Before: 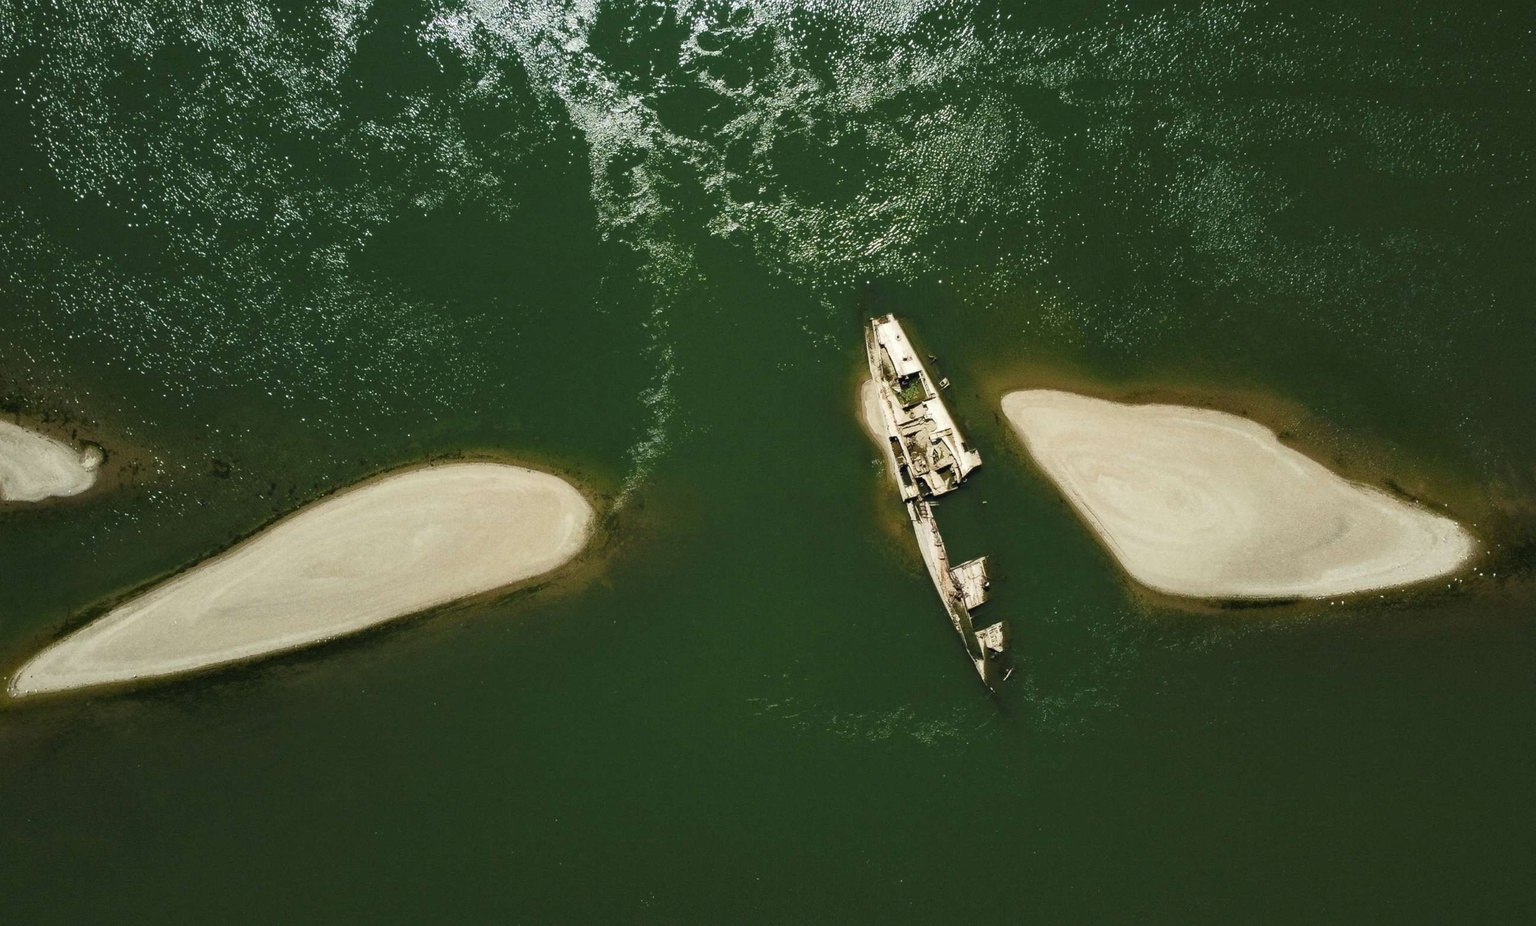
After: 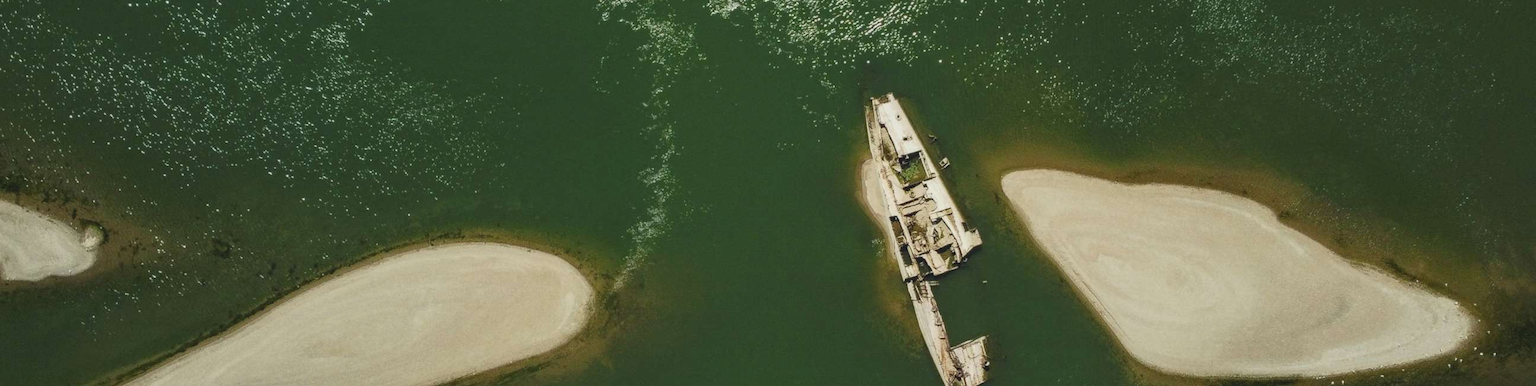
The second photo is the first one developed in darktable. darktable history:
crop and rotate: top 23.85%, bottom 34.377%
contrast brightness saturation: contrast -0.114
local contrast: detail 110%
